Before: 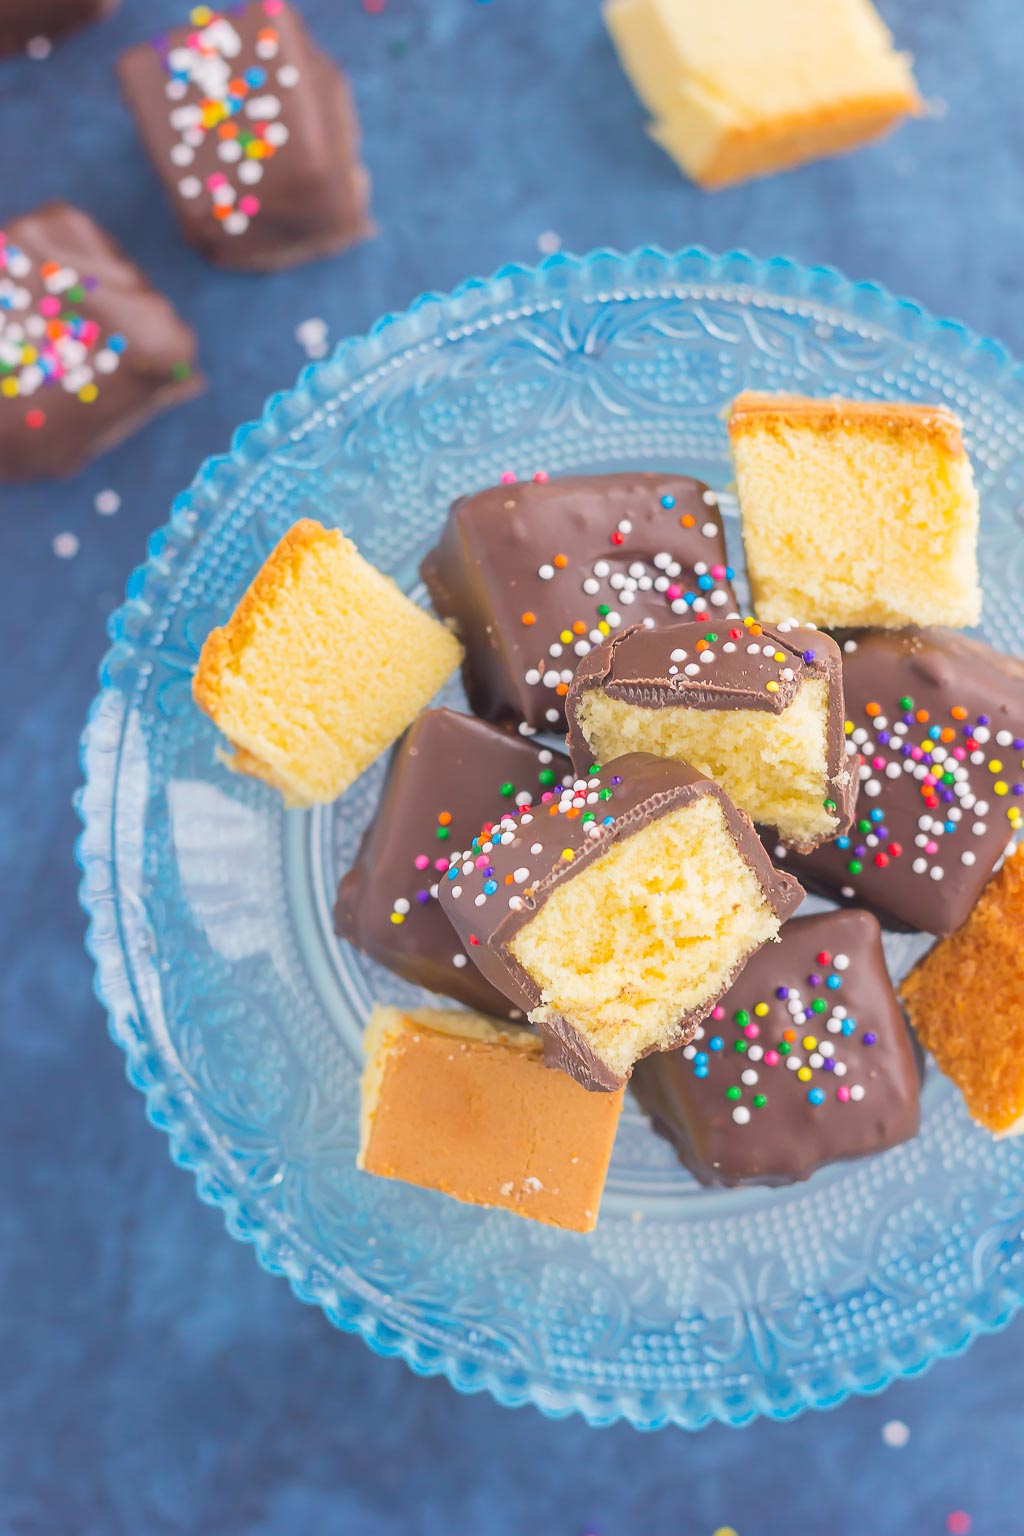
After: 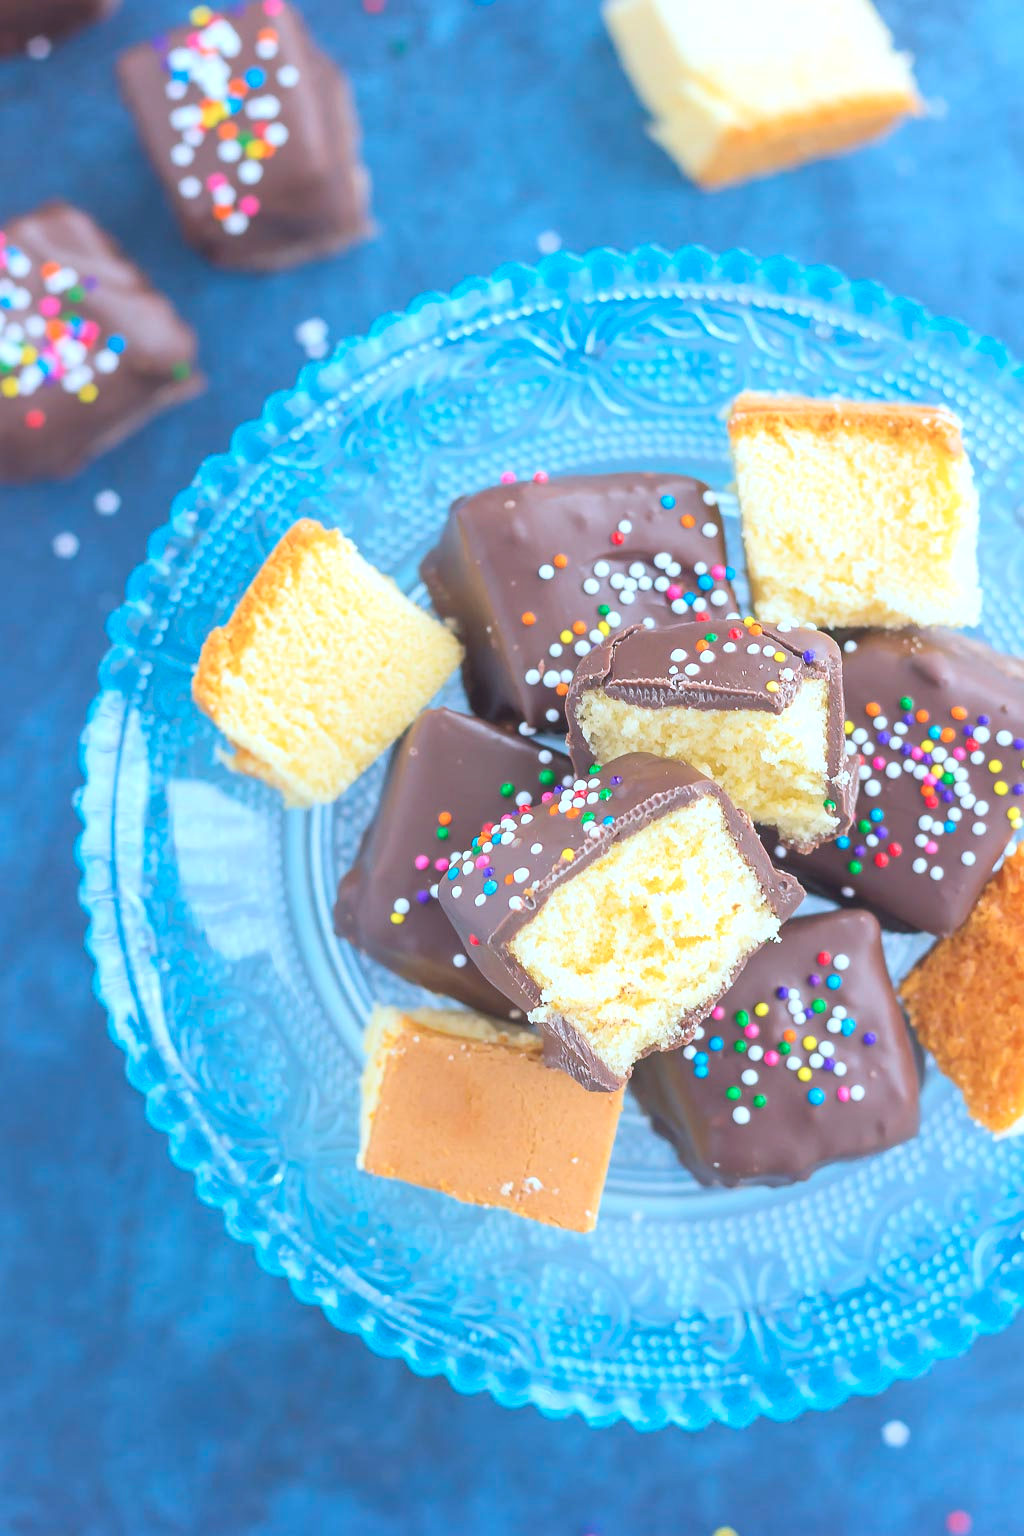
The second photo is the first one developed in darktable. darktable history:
exposure: exposure 0.376 EV, compensate highlight preservation false
color correction: highlights a* -9.73, highlights b* -21.22
